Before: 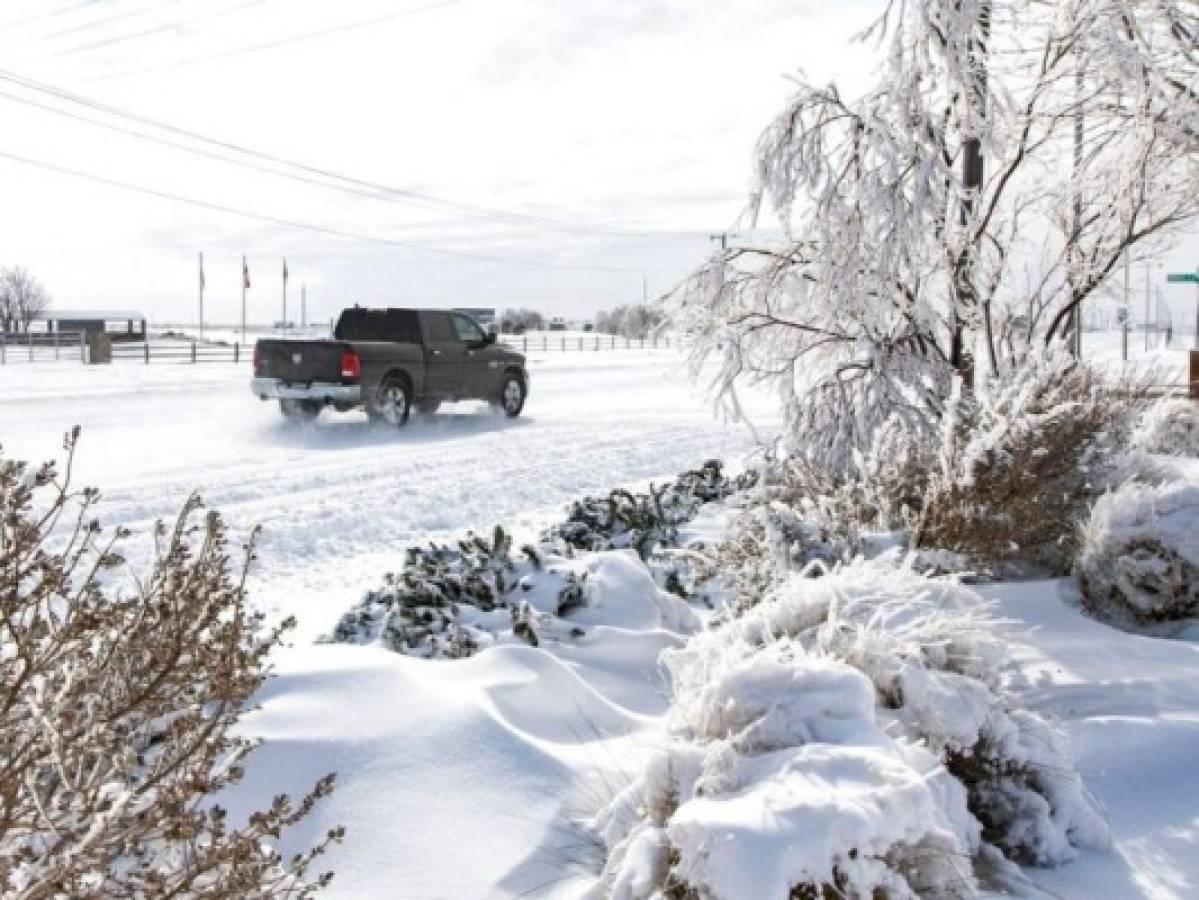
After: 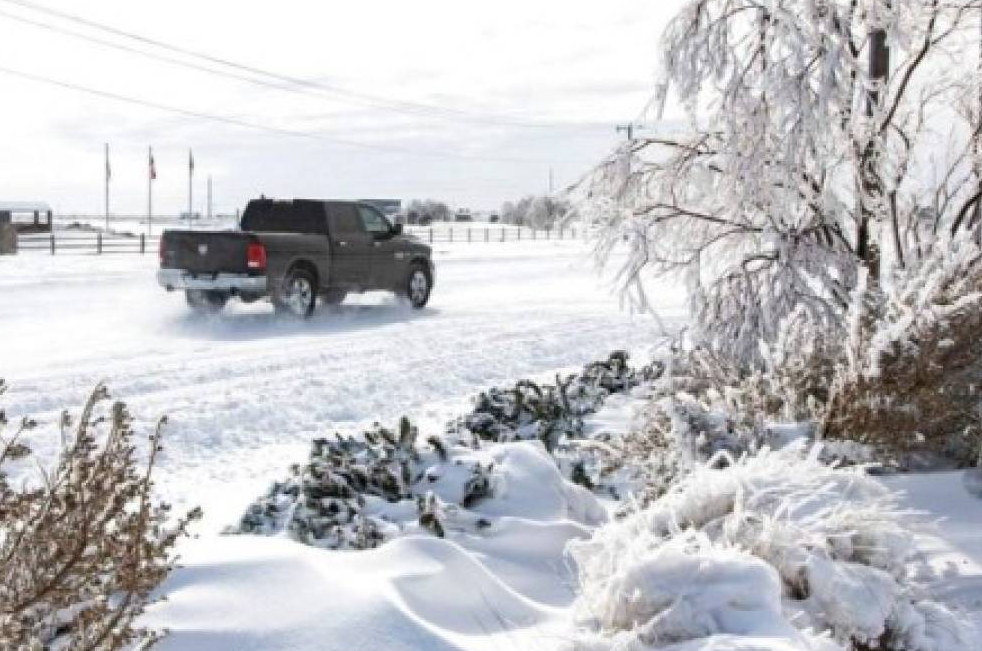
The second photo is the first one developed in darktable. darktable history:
crop: left 7.879%, top 12.186%, right 10.172%, bottom 15.42%
